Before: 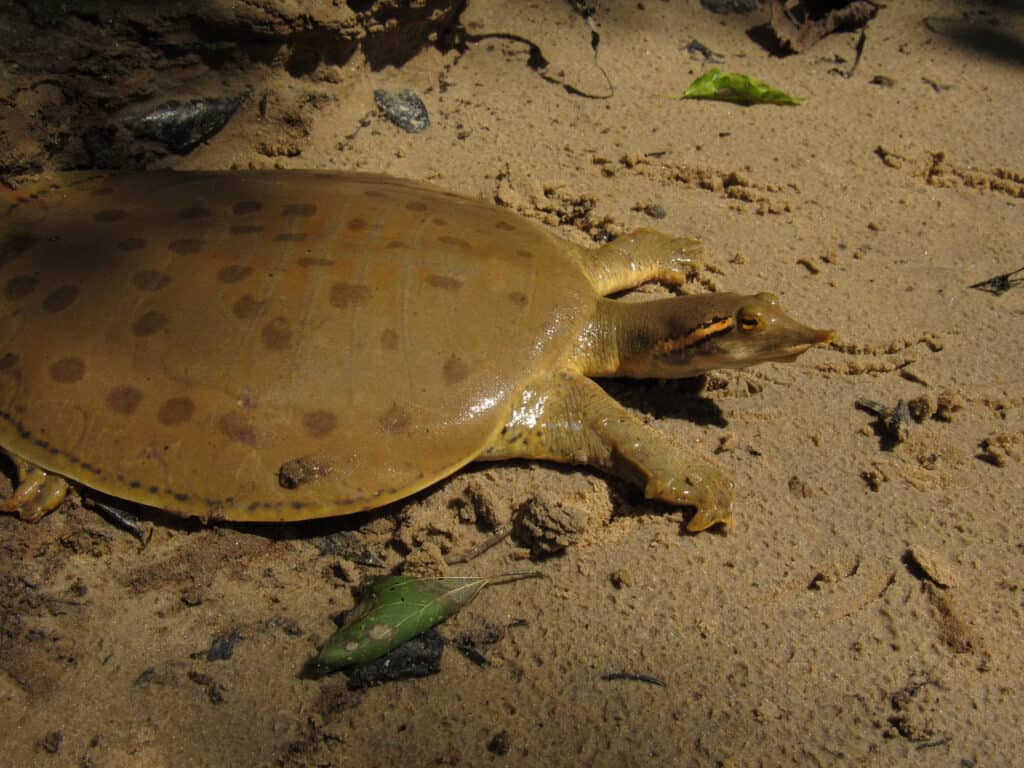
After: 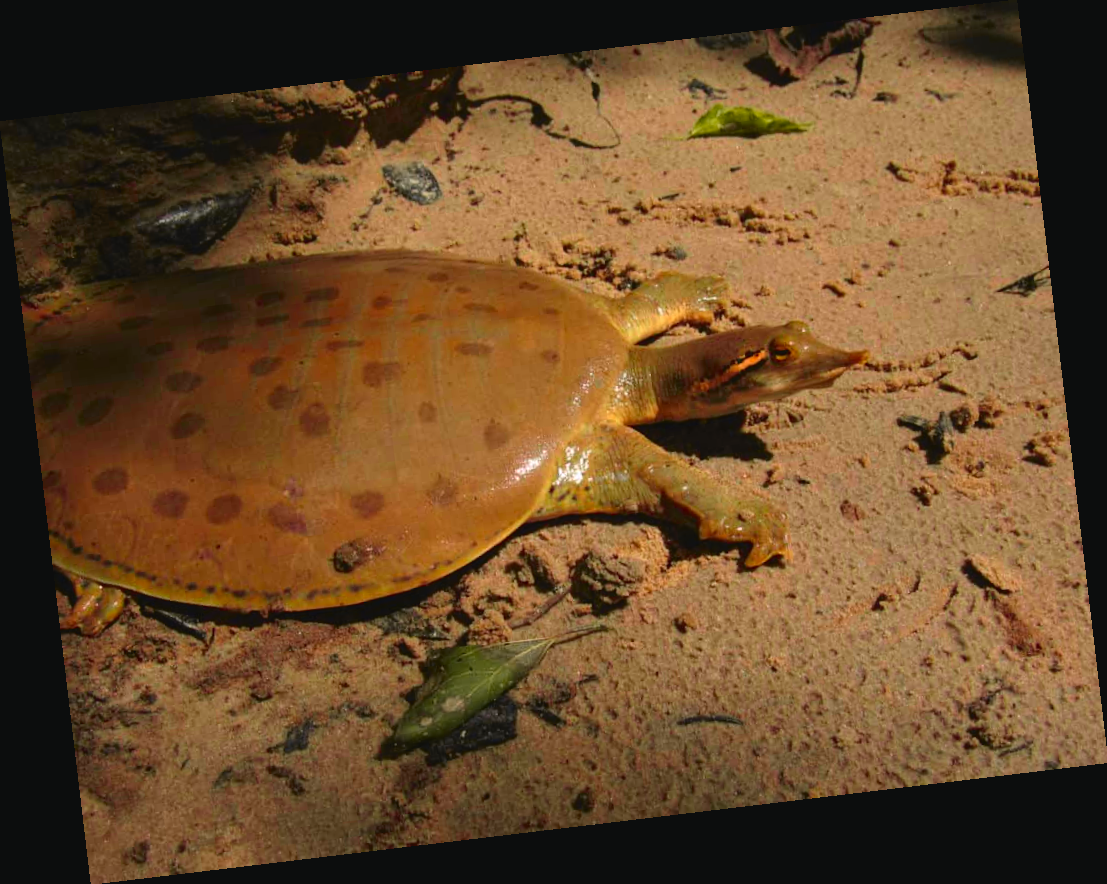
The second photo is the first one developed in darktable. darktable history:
rotate and perspective: rotation -6.83°, automatic cropping off
white balance: red 1.009, blue 1.027
tone curve: curves: ch0 [(0, 0.036) (0.119, 0.115) (0.466, 0.498) (0.715, 0.767) (0.817, 0.865) (1, 0.998)]; ch1 [(0, 0) (0.377, 0.416) (0.44, 0.461) (0.487, 0.49) (0.514, 0.517) (0.536, 0.577) (0.66, 0.724) (1, 1)]; ch2 [(0, 0) (0.38, 0.405) (0.463, 0.443) (0.492, 0.486) (0.526, 0.541) (0.578, 0.598) (0.653, 0.698) (1, 1)], color space Lab, independent channels, preserve colors none
